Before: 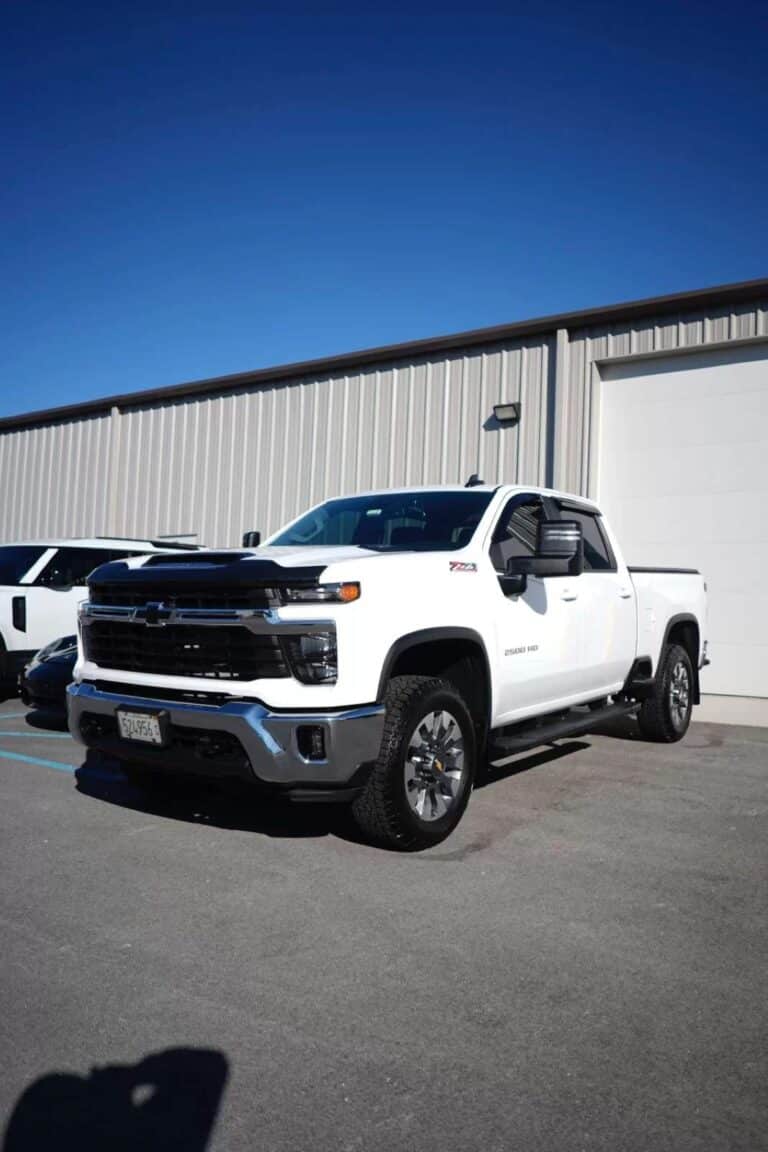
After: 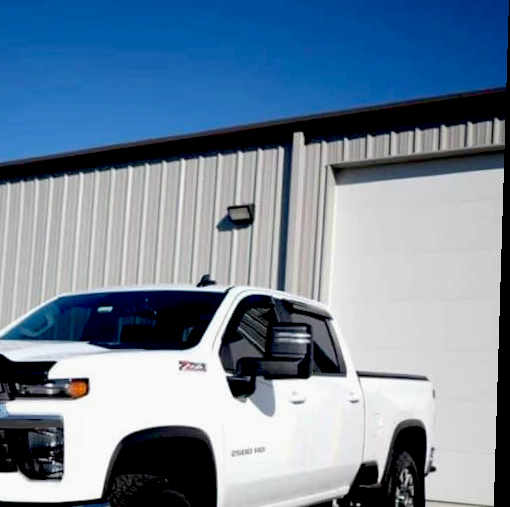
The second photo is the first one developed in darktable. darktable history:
crop: left 36.005%, top 18.293%, right 0.31%, bottom 38.444%
exposure: black level correction 0.029, exposure -0.073 EV, compensate highlight preservation false
rotate and perspective: rotation 1.72°, automatic cropping off
